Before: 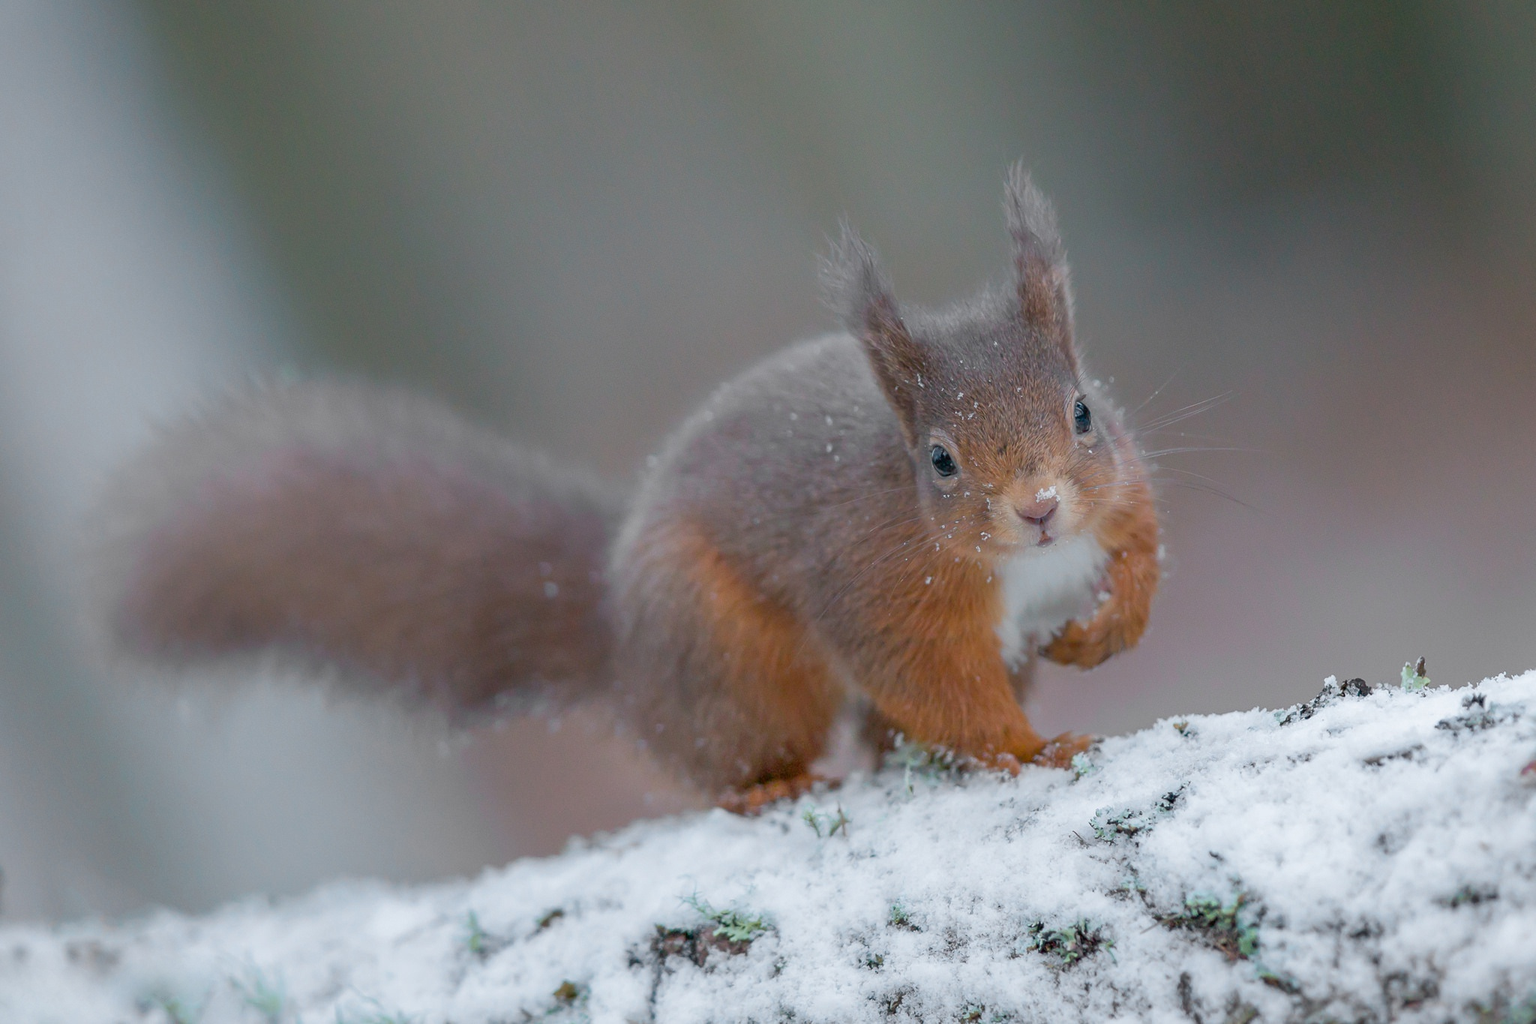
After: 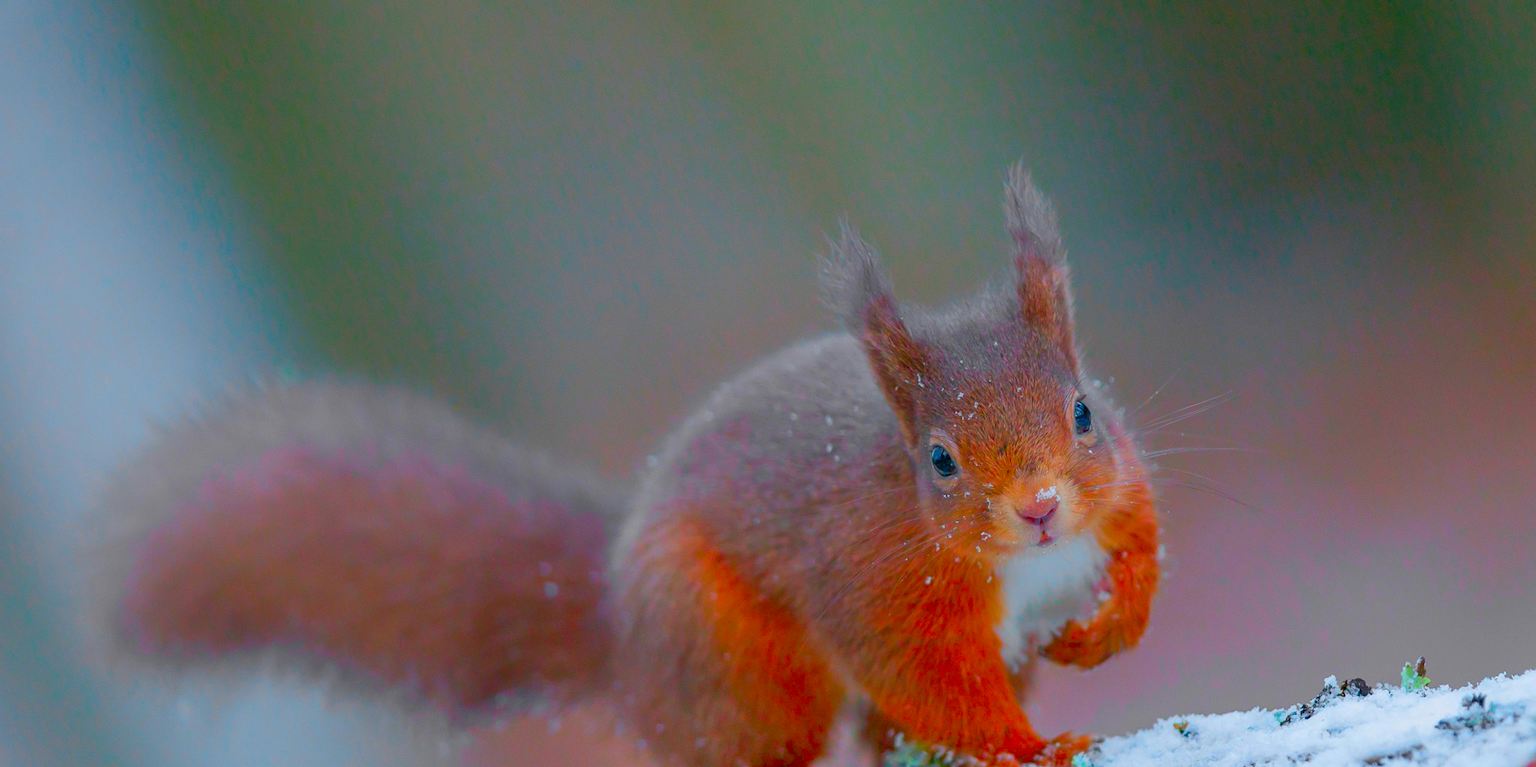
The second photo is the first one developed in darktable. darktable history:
crop: bottom 24.988%
exposure: exposure -0.21 EV, compensate highlight preservation false
color correction: saturation 3
